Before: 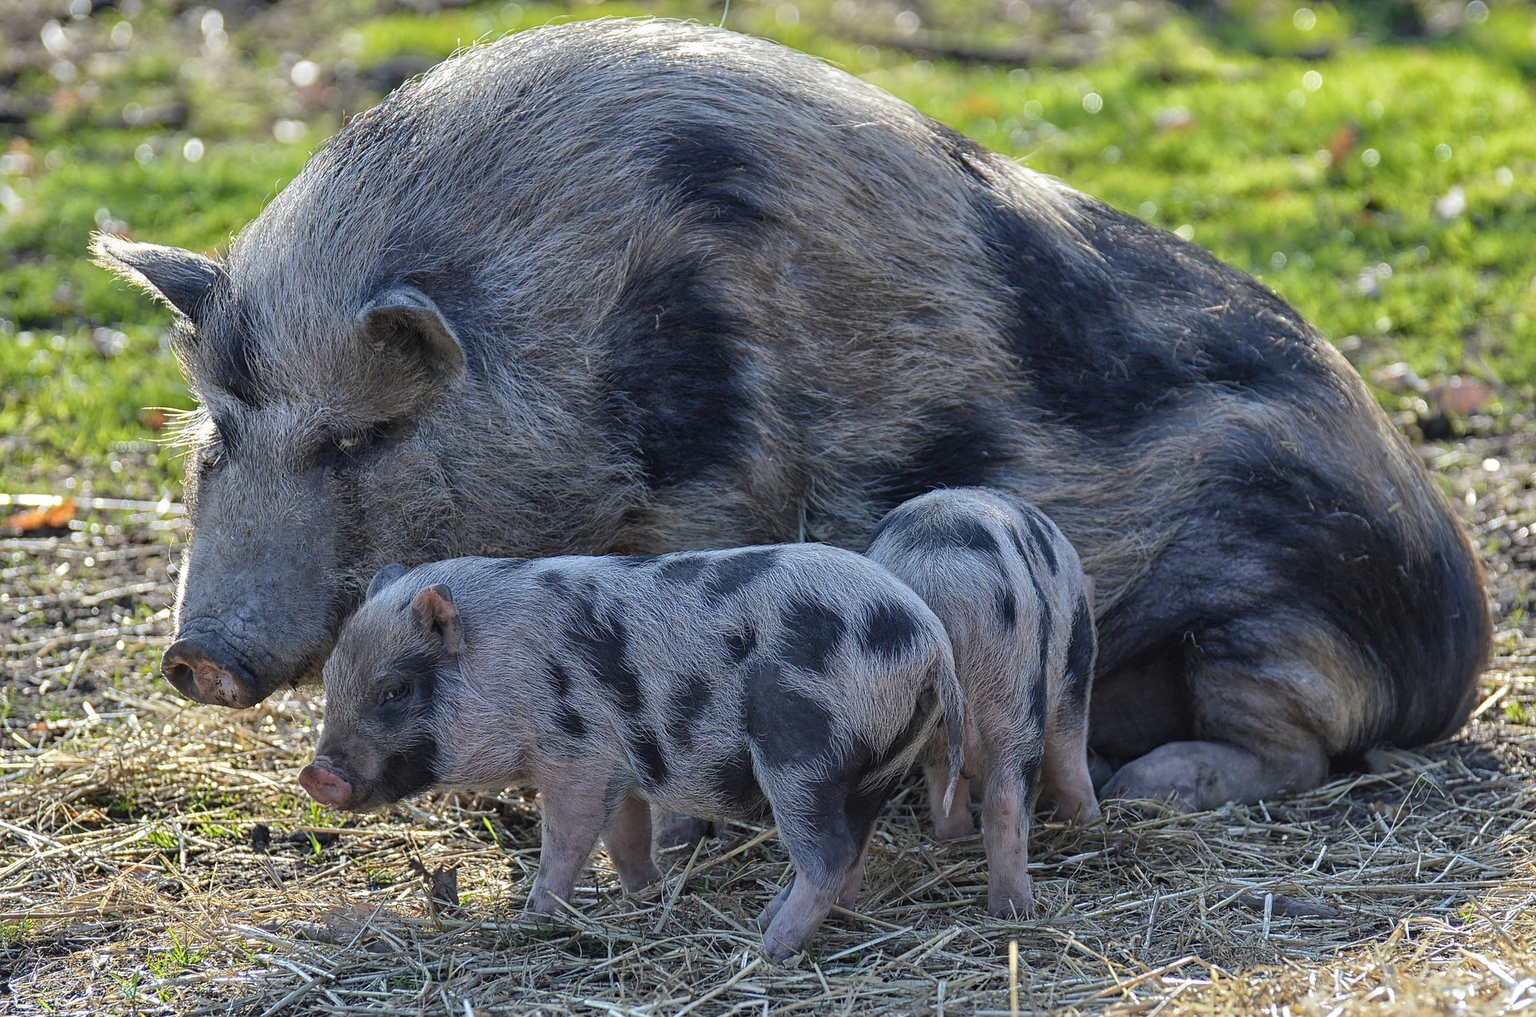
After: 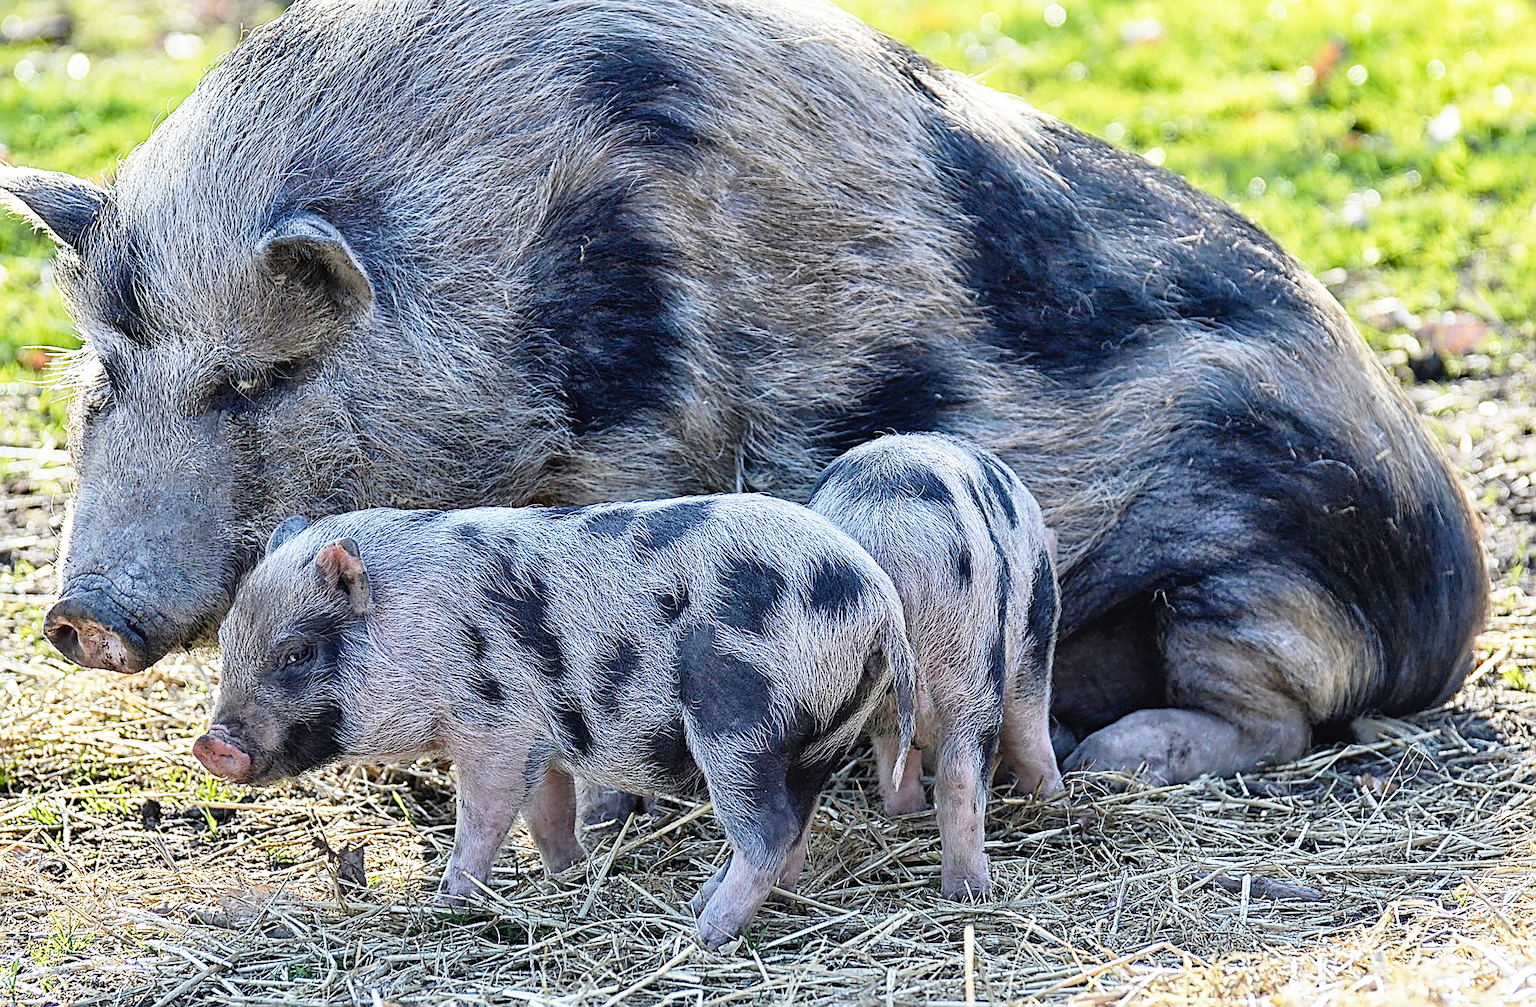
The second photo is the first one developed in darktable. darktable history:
sharpen: amount 0.598
base curve: curves: ch0 [(0, 0) (0.012, 0.01) (0.073, 0.168) (0.31, 0.711) (0.645, 0.957) (1, 1)], preserve colors none
crop and rotate: left 7.965%, top 8.785%
